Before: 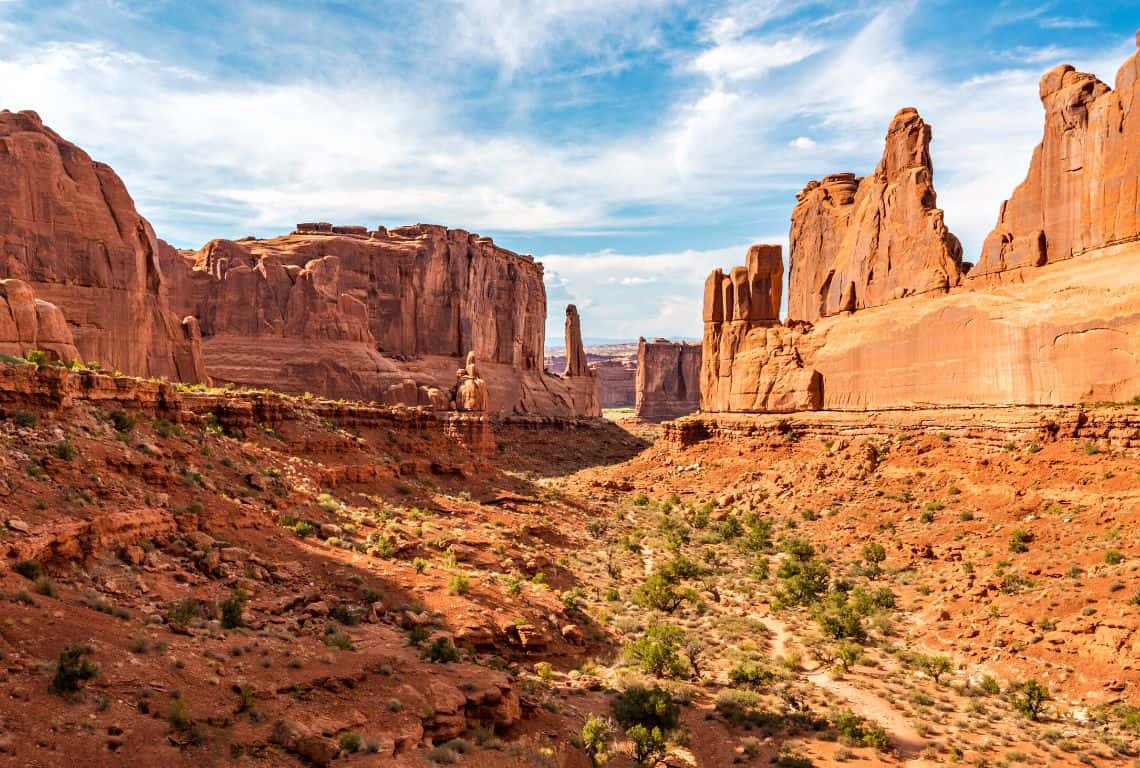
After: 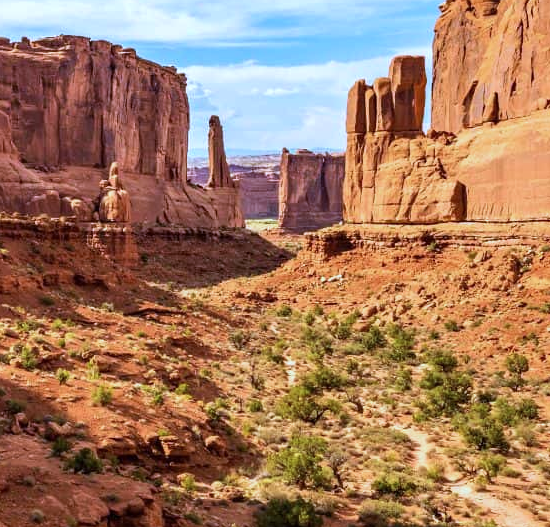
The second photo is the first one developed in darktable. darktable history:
color calibration: x 0.37, y 0.382, temperature 4313.32 K
white balance: red 0.967, blue 1.049
crop: left 31.379%, top 24.658%, right 20.326%, bottom 6.628%
velvia: on, module defaults
